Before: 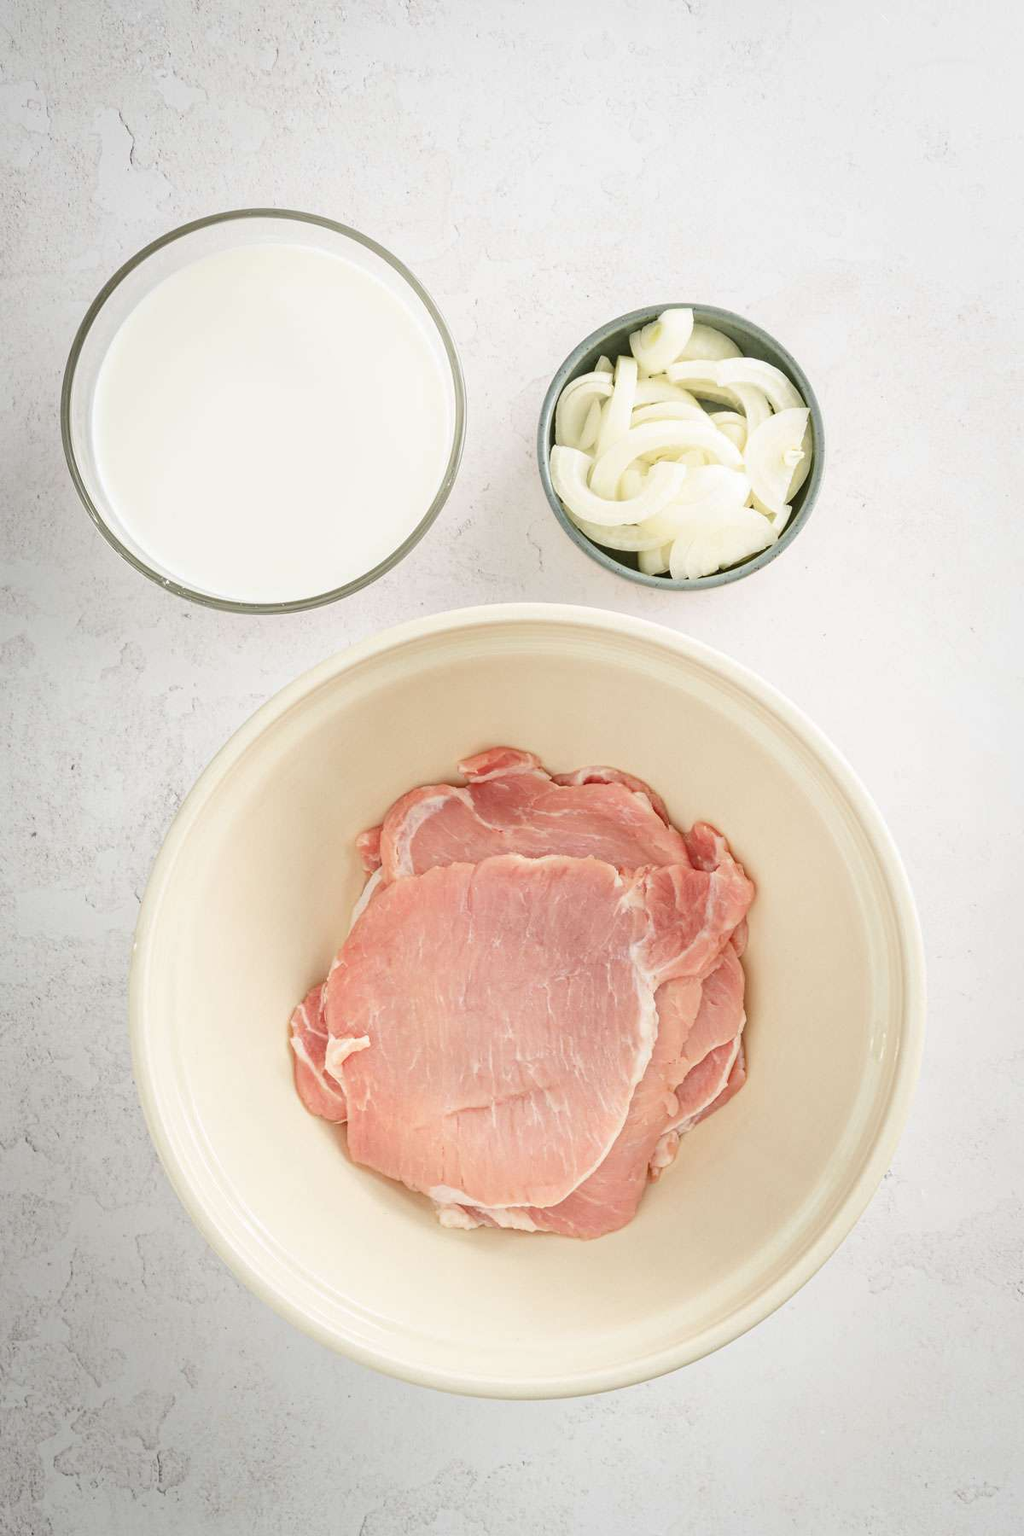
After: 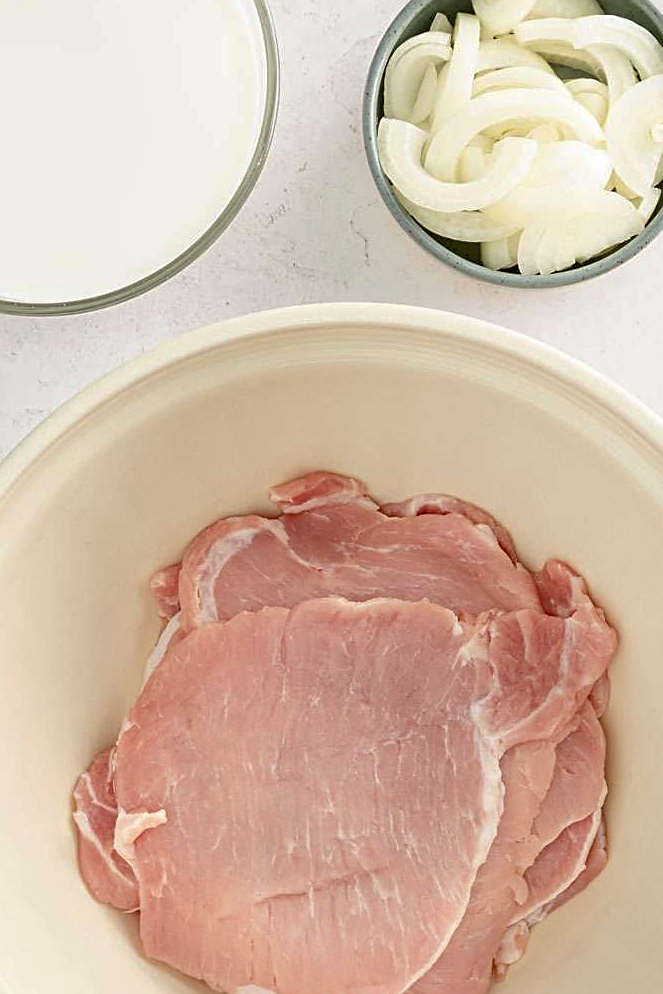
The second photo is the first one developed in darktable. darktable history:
sharpen: on, module defaults
exposure: black level correction 0.006, compensate exposure bias true, compensate highlight preservation false
crop and rotate: left 22.265%, top 22.48%, right 22.461%, bottom 22.29%
base curve: curves: ch0 [(0, 0) (0.74, 0.67) (1, 1)], preserve colors none
color zones: curves: ch0 [(0.068, 0.464) (0.25, 0.5) (0.48, 0.508) (0.75, 0.536) (0.886, 0.476) (0.967, 0.456)]; ch1 [(0.066, 0.456) (0.25, 0.5) (0.616, 0.508) (0.746, 0.56) (0.934, 0.444)]
